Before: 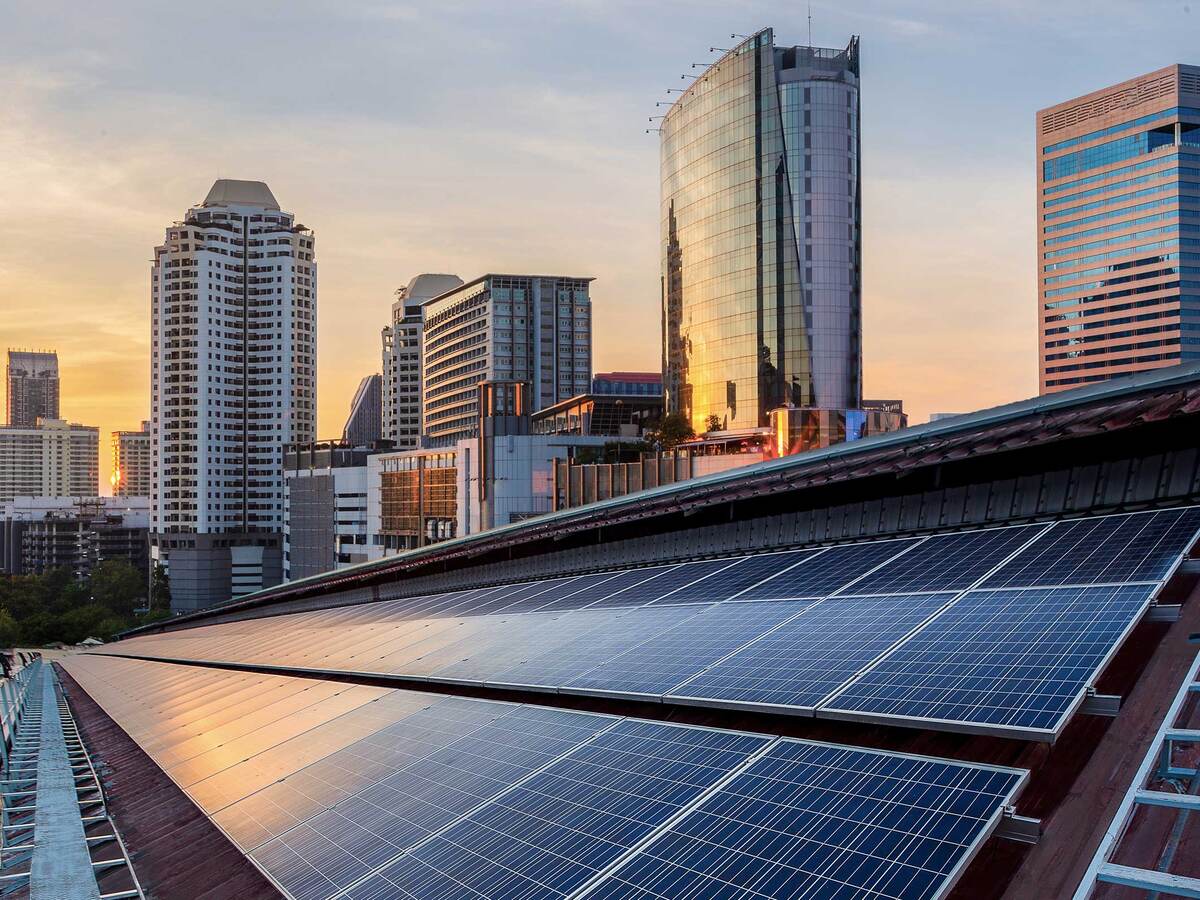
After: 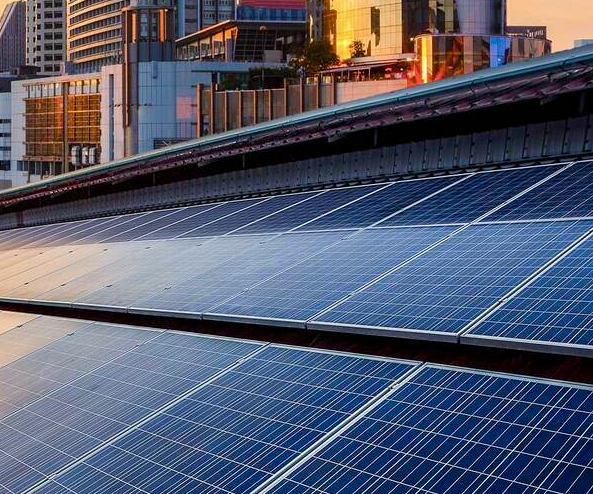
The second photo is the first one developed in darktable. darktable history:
crop: left 29.724%, top 41.608%, right 20.827%, bottom 3.483%
color balance rgb: perceptual saturation grading › global saturation 20%, perceptual saturation grading › highlights -25.264%, perceptual saturation grading › shadows 25.833%, global vibrance 19.094%
